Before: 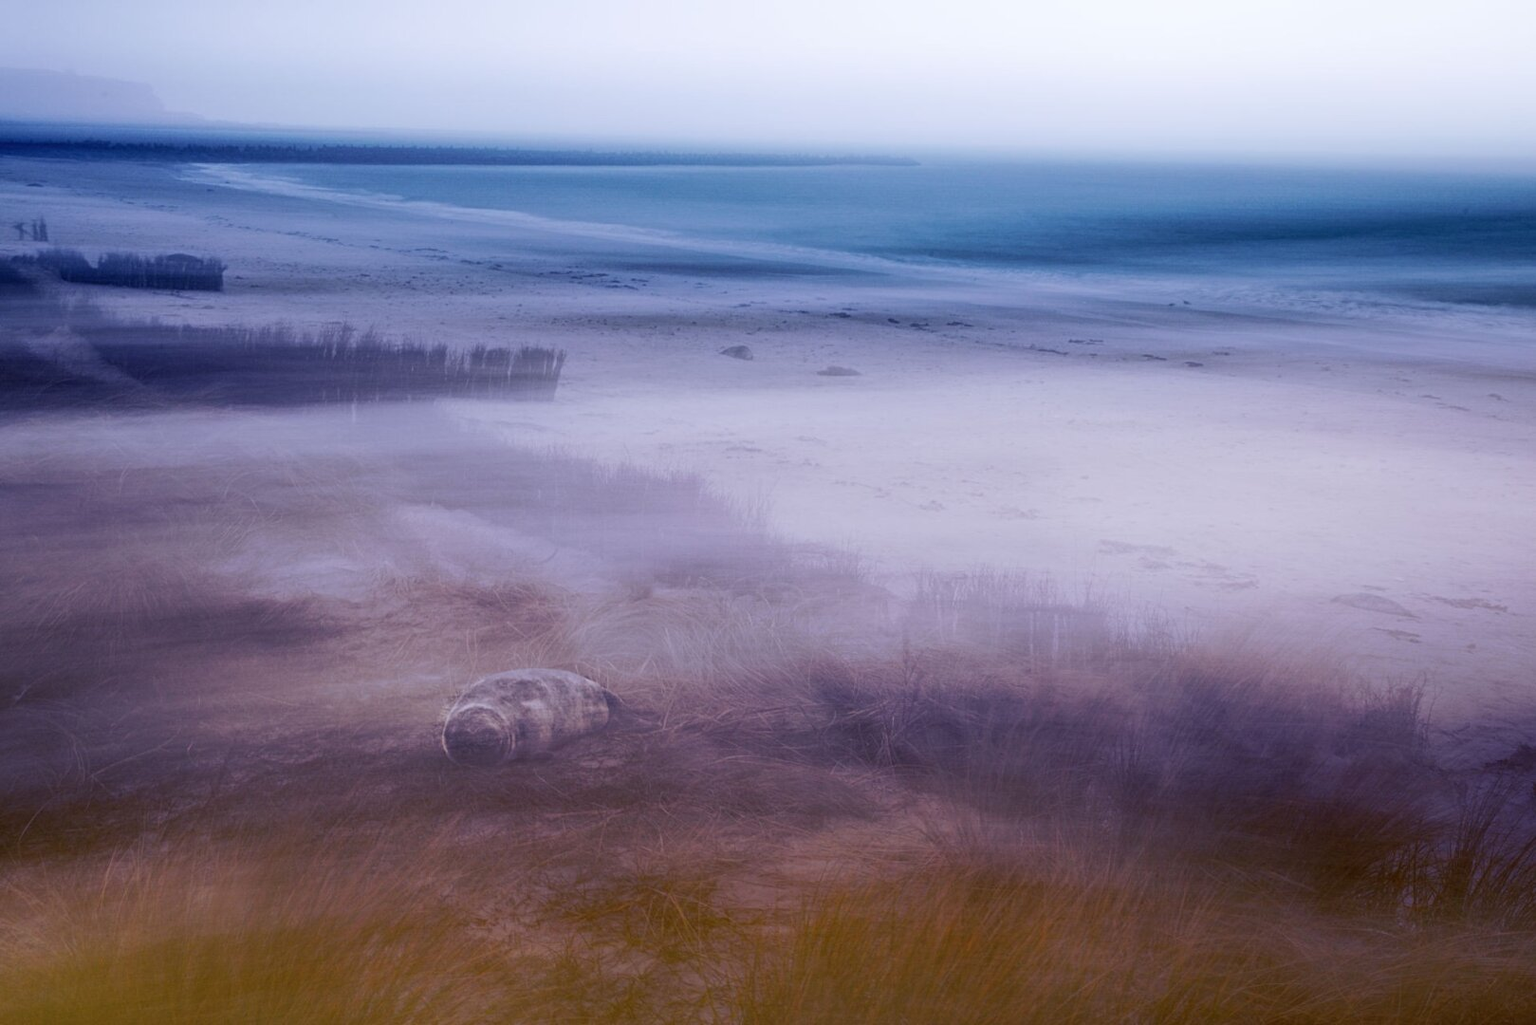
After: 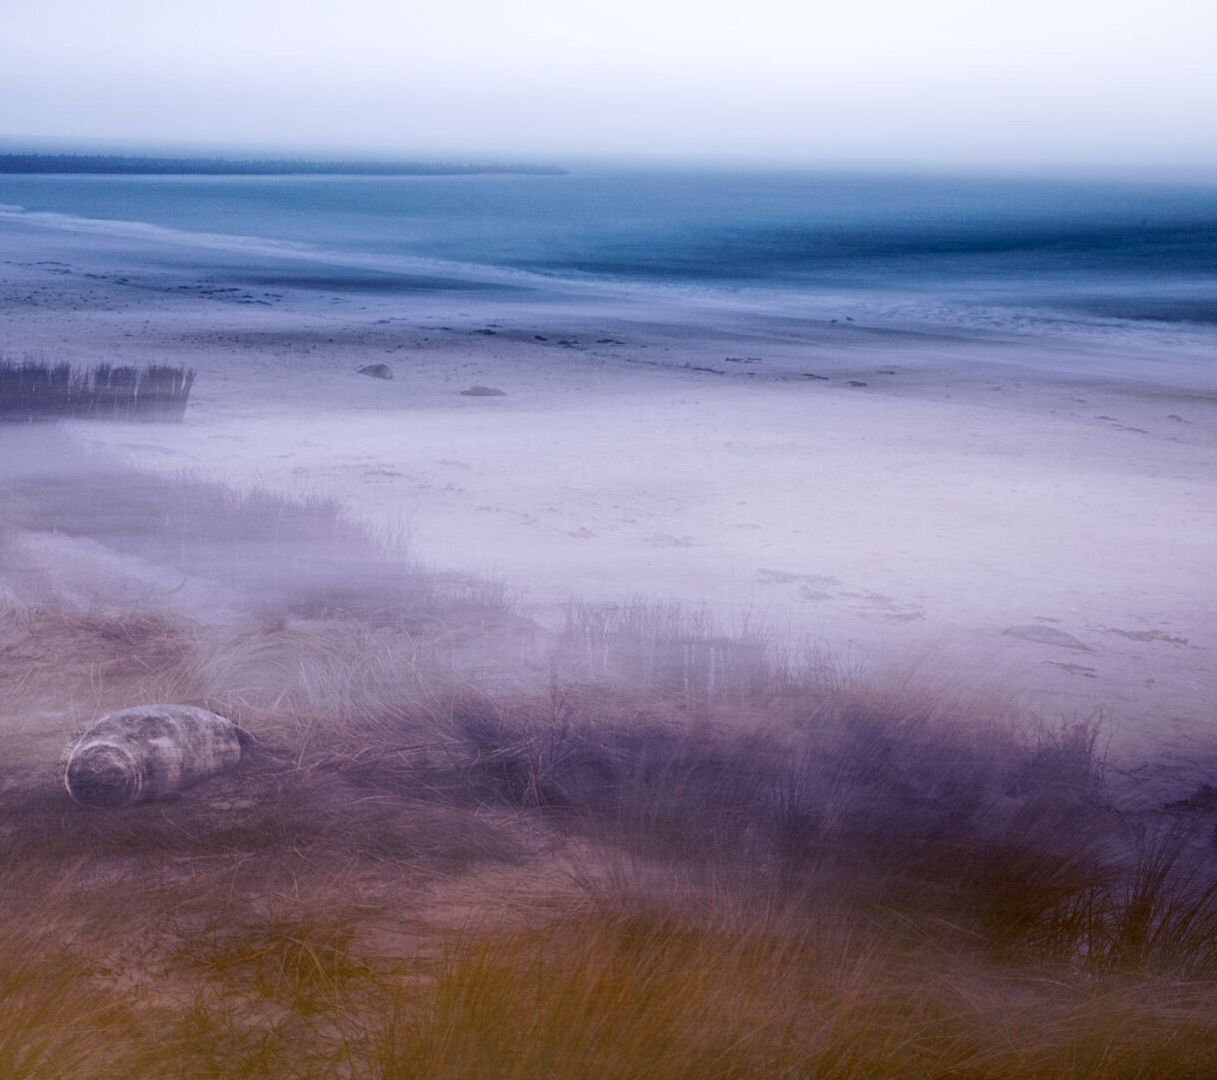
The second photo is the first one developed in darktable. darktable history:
crop and rotate: left 24.806%
local contrast: on, module defaults
